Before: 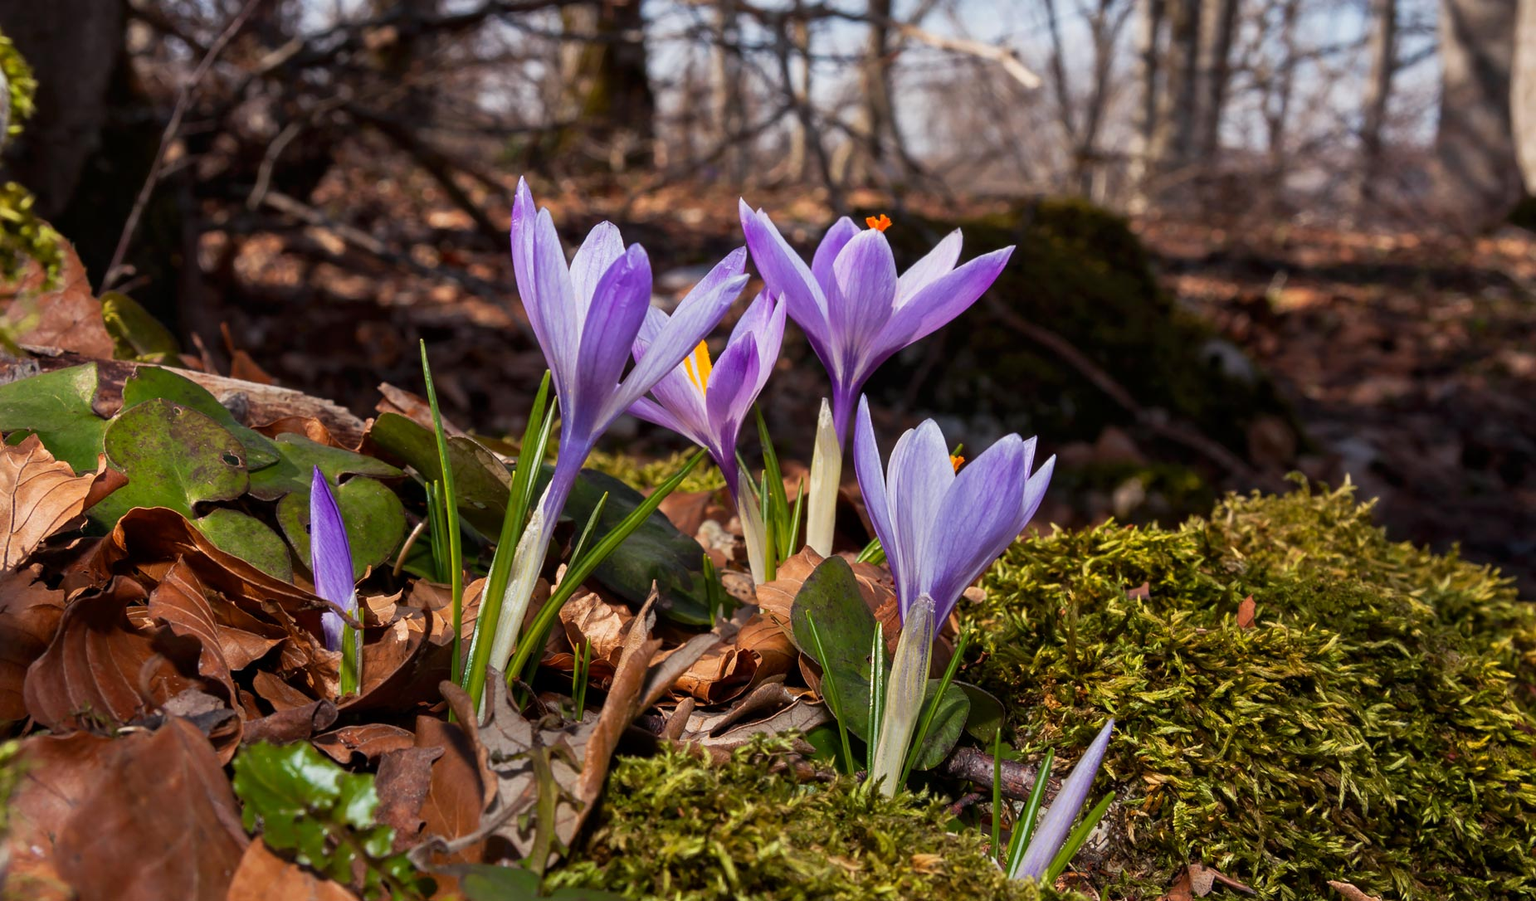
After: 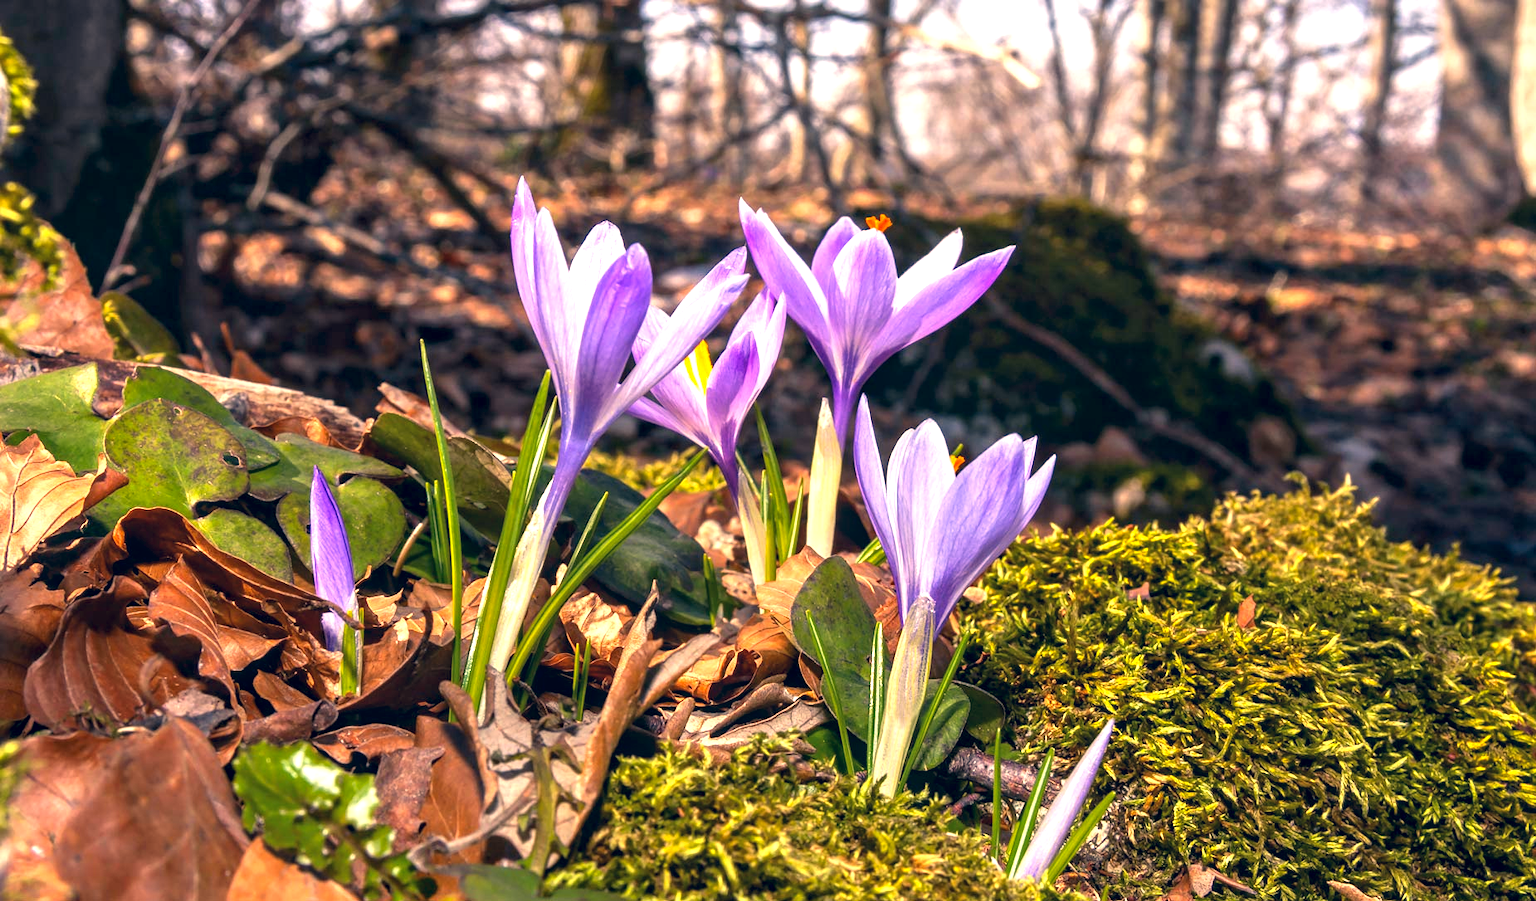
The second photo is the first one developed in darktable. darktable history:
color correction: highlights a* 10.32, highlights b* 14.66, shadows a* -9.59, shadows b* -15.02
exposure: black level correction 0, exposure 1.2 EV, compensate exposure bias true, compensate highlight preservation false
local contrast: on, module defaults
